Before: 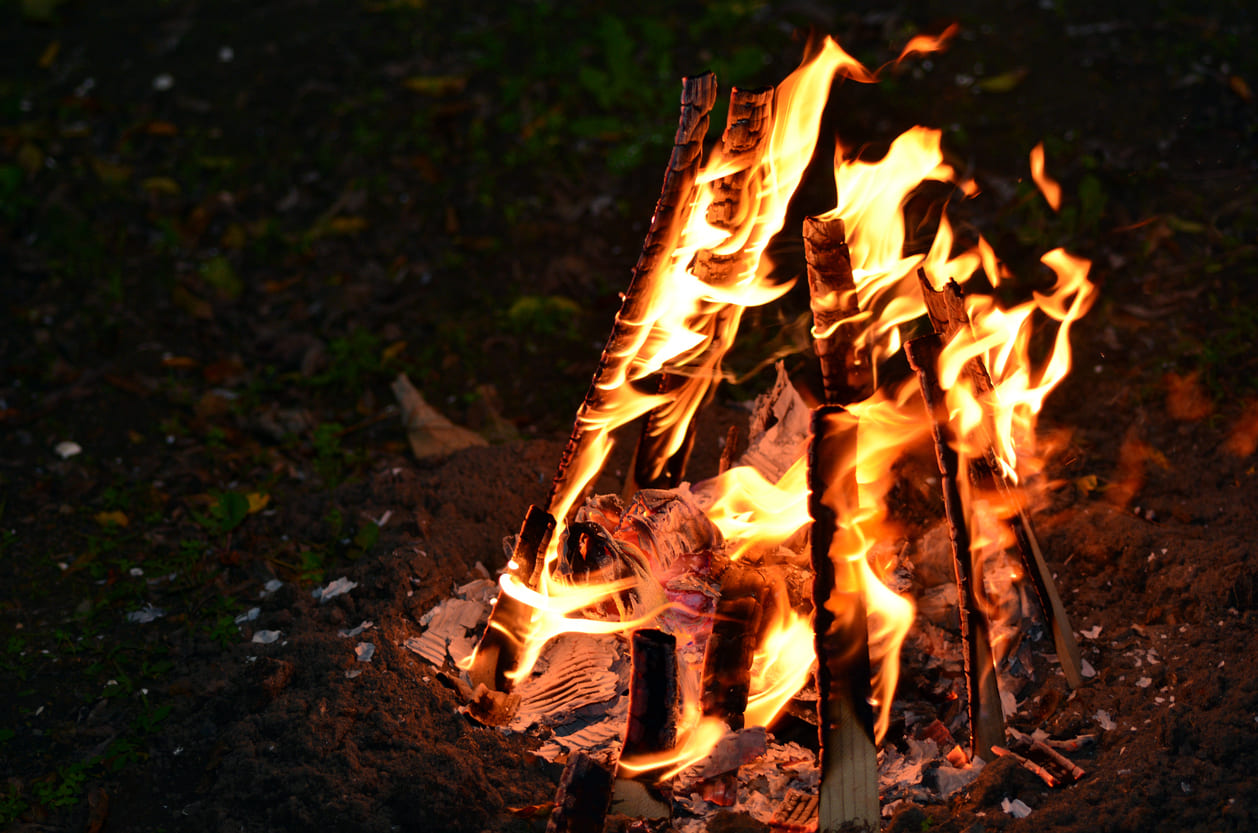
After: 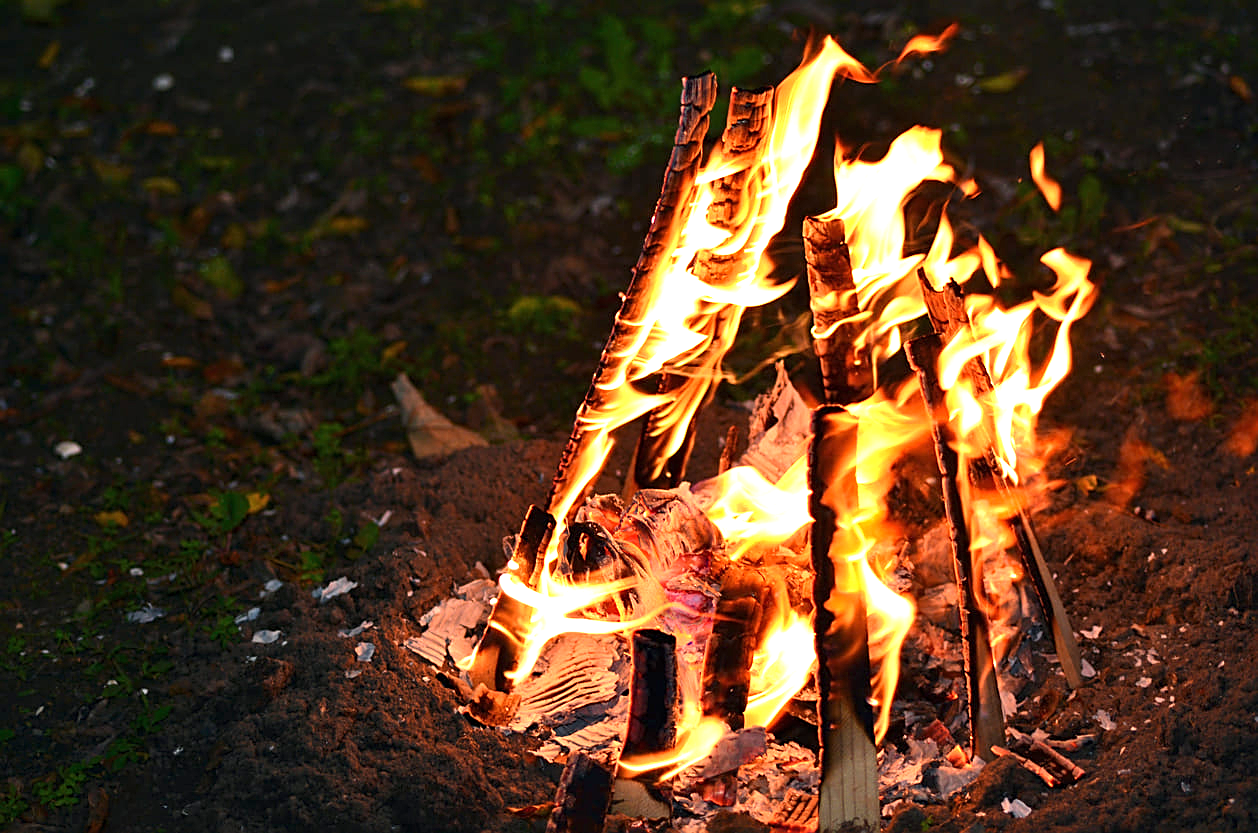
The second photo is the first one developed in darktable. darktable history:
sharpen: on, module defaults
exposure: black level correction 0, exposure 1.1 EV, compensate exposure bias true, compensate highlight preservation false
